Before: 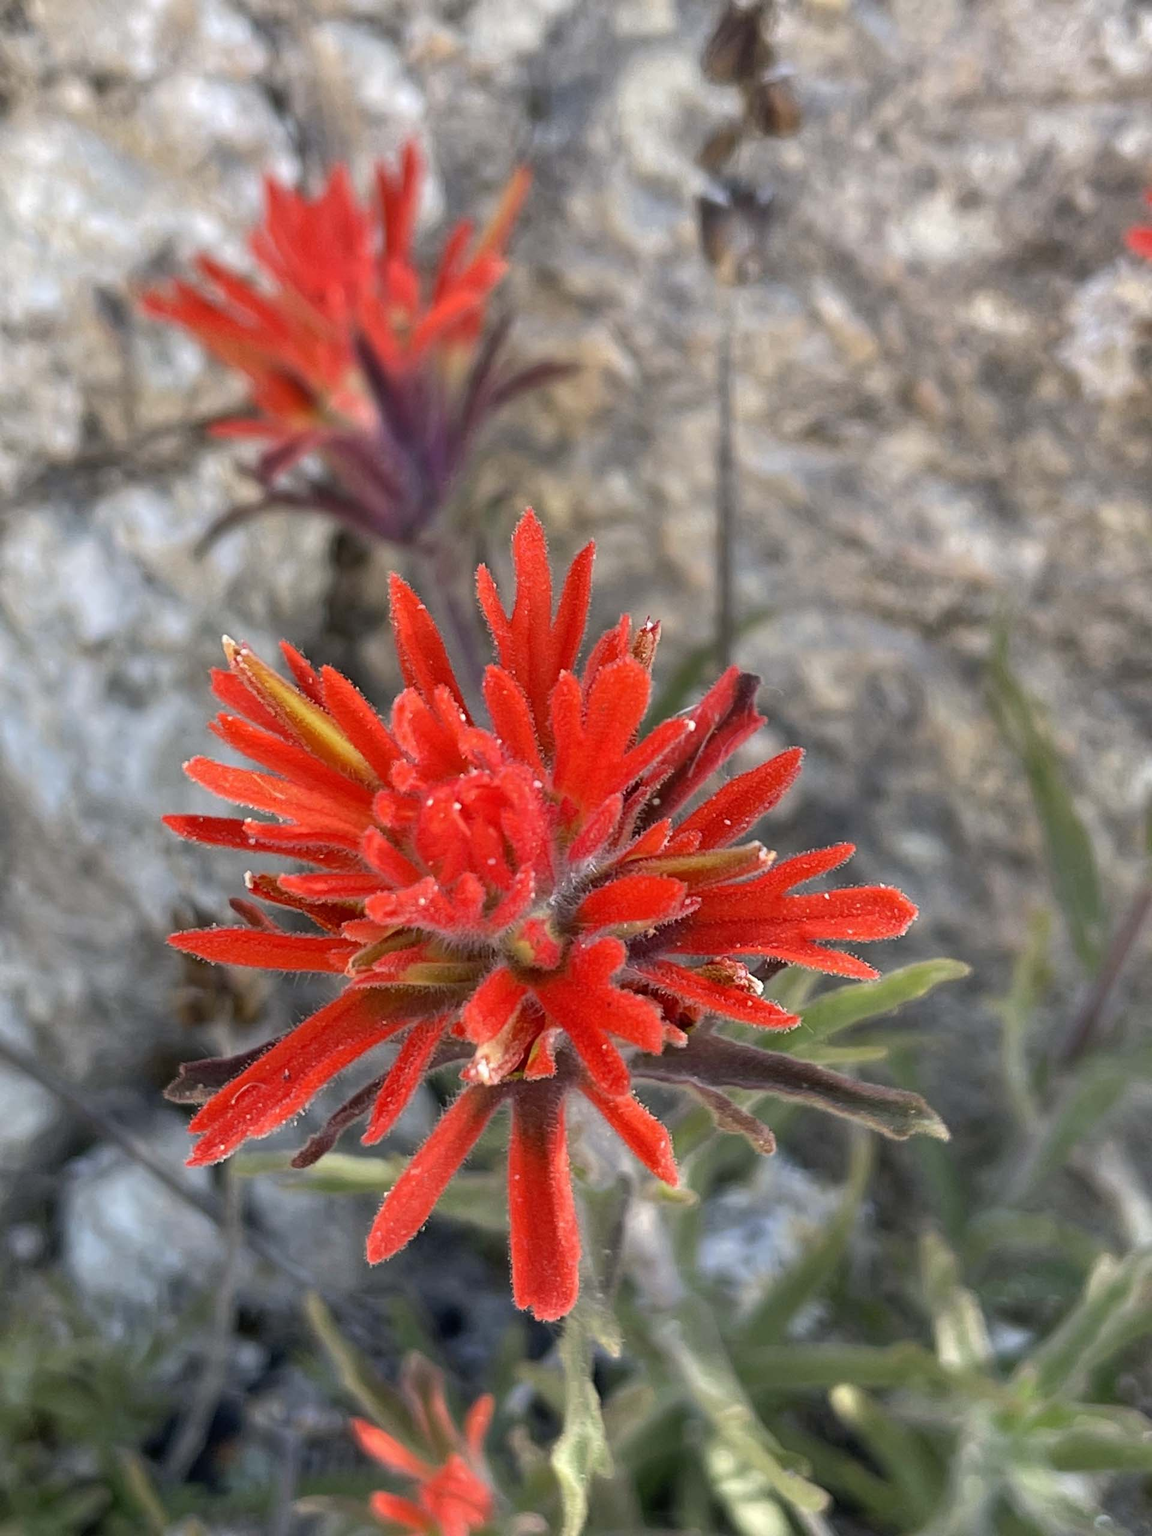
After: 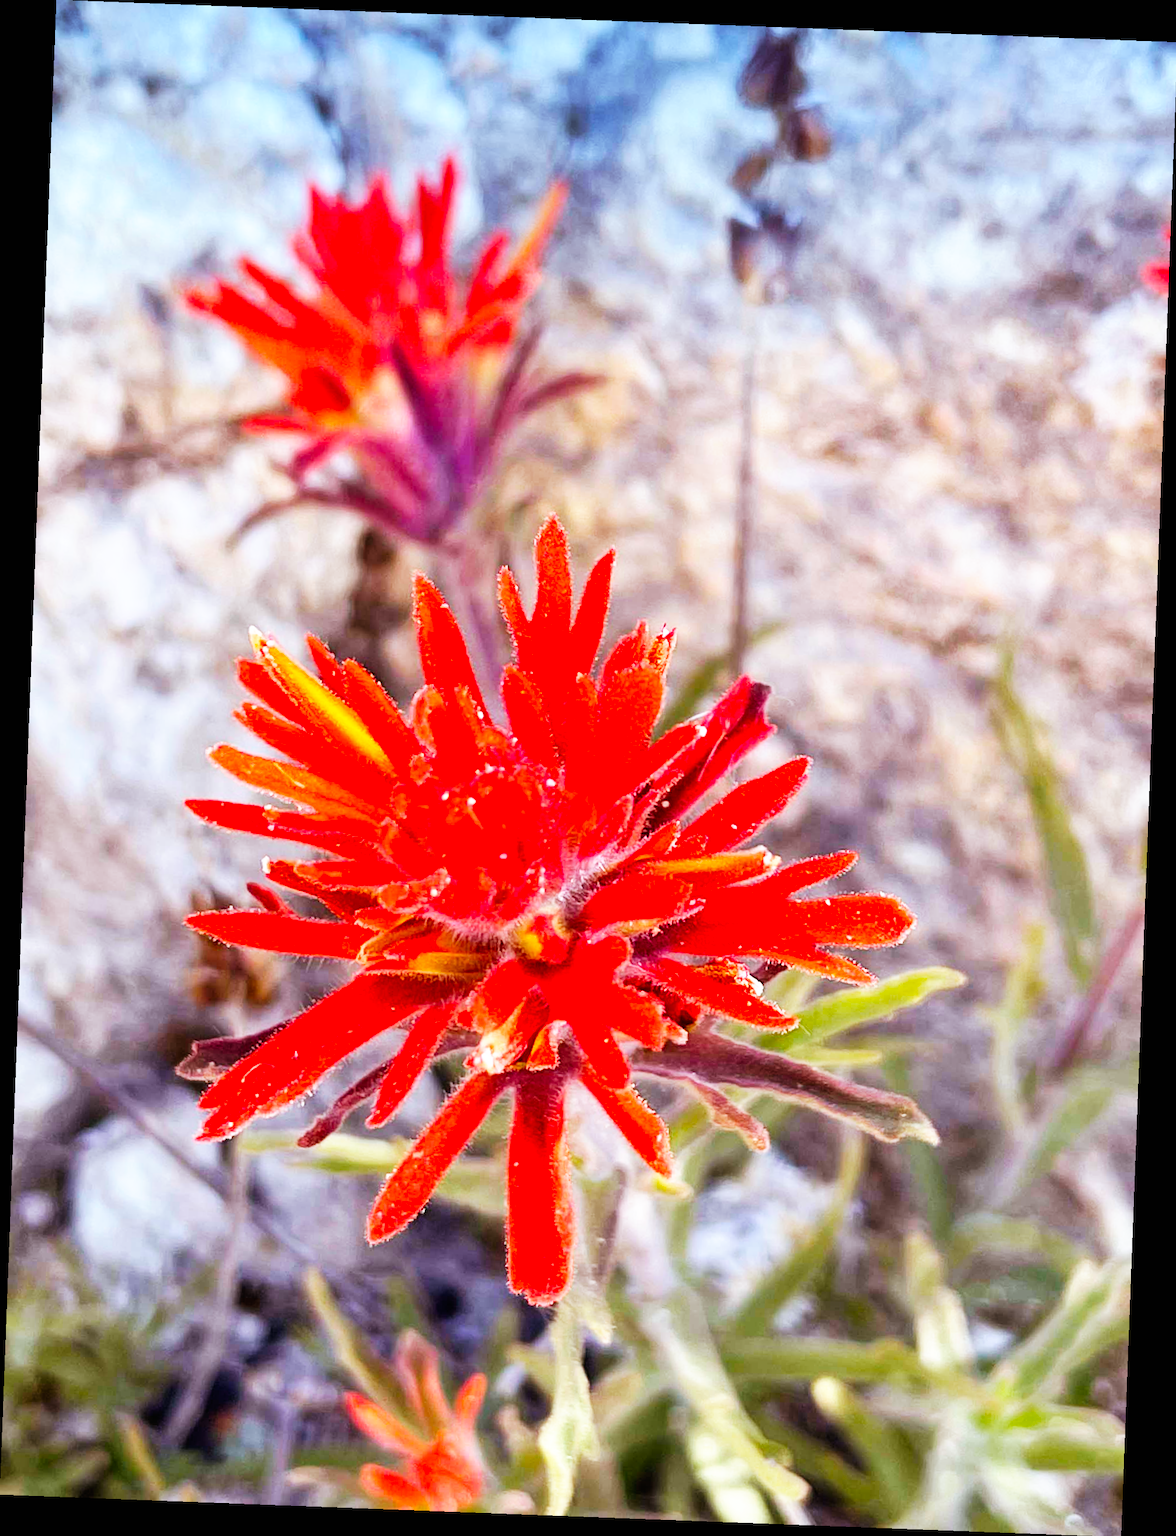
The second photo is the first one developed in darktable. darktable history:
rgb levels: mode RGB, independent channels, levels [[0, 0.474, 1], [0, 0.5, 1], [0, 0.5, 1]]
base curve: curves: ch0 [(0, 0) (0.007, 0.004) (0.027, 0.03) (0.046, 0.07) (0.207, 0.54) (0.442, 0.872) (0.673, 0.972) (1, 1)], preserve colors none
white balance: red 0.967, blue 1.049
color balance rgb: perceptual saturation grading › global saturation 20%, global vibrance 20%
shadows and highlights: radius 331.84, shadows 53.55, highlights -100, compress 94.63%, highlights color adjustment 73.23%, soften with gaussian
rotate and perspective: rotation 2.17°, automatic cropping off
exposure: exposure -0.041 EV, compensate highlight preservation false
graduated density: density 2.02 EV, hardness 44%, rotation 0.374°, offset 8.21, hue 208.8°, saturation 97%
